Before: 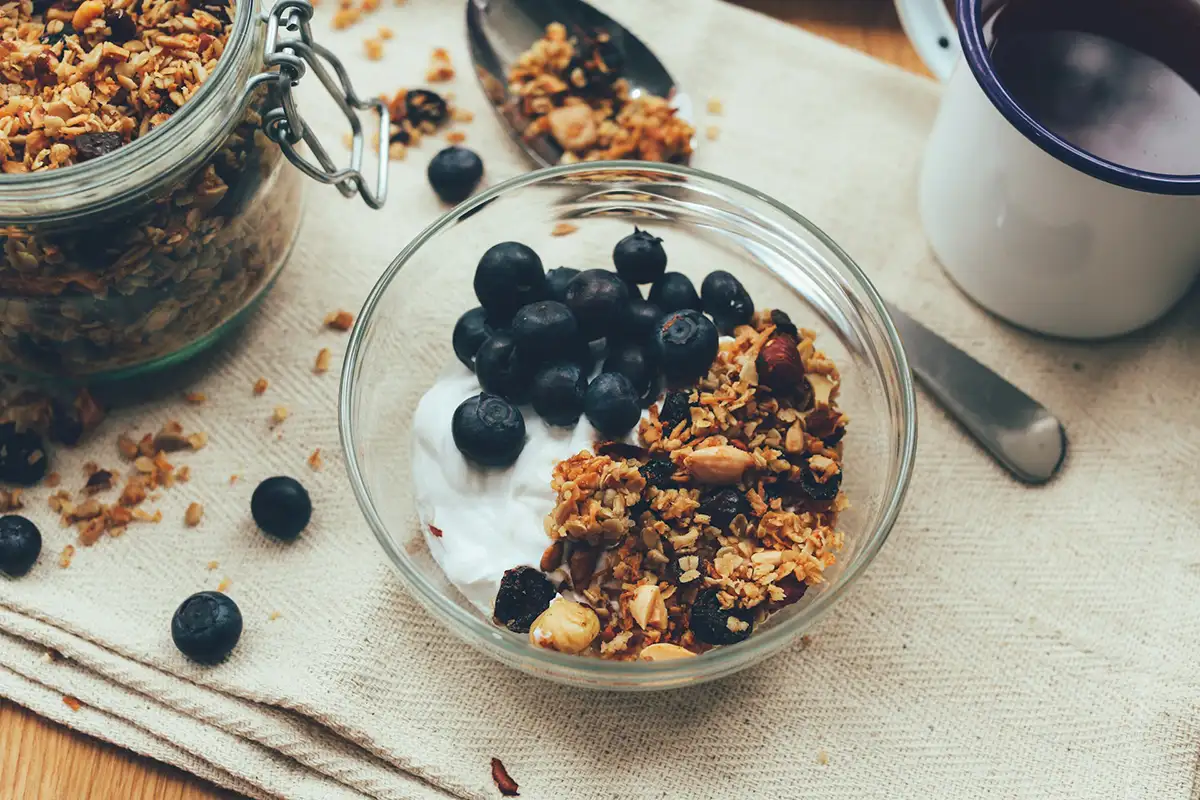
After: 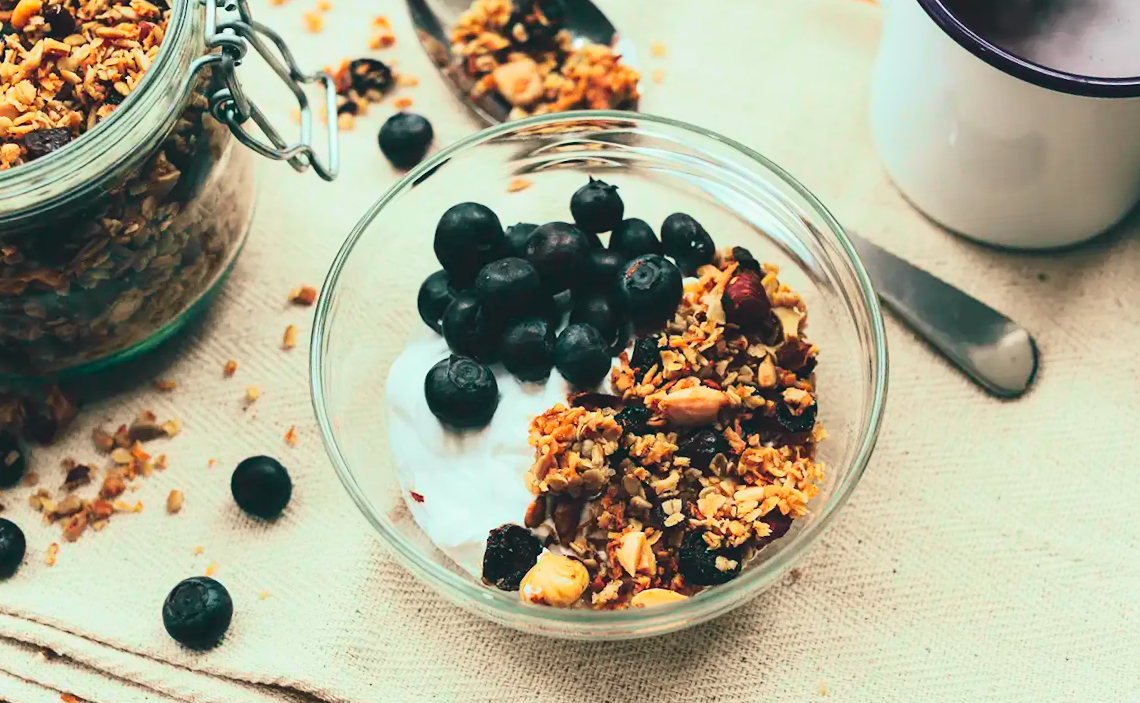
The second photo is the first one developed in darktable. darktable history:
rotate and perspective: rotation -5°, crop left 0.05, crop right 0.952, crop top 0.11, crop bottom 0.89
tone curve: curves: ch0 [(0, 0.036) (0.037, 0.042) (0.167, 0.143) (0.433, 0.502) (0.531, 0.637) (0.696, 0.825) (0.856, 0.92) (1, 0.98)]; ch1 [(0, 0) (0.424, 0.383) (0.482, 0.459) (0.501, 0.5) (0.522, 0.526) (0.559, 0.563) (0.604, 0.646) (0.715, 0.729) (1, 1)]; ch2 [(0, 0) (0.369, 0.388) (0.45, 0.48) (0.499, 0.502) (0.504, 0.504) (0.512, 0.526) (0.581, 0.595) (0.708, 0.786) (1, 1)], color space Lab, independent channels, preserve colors none
